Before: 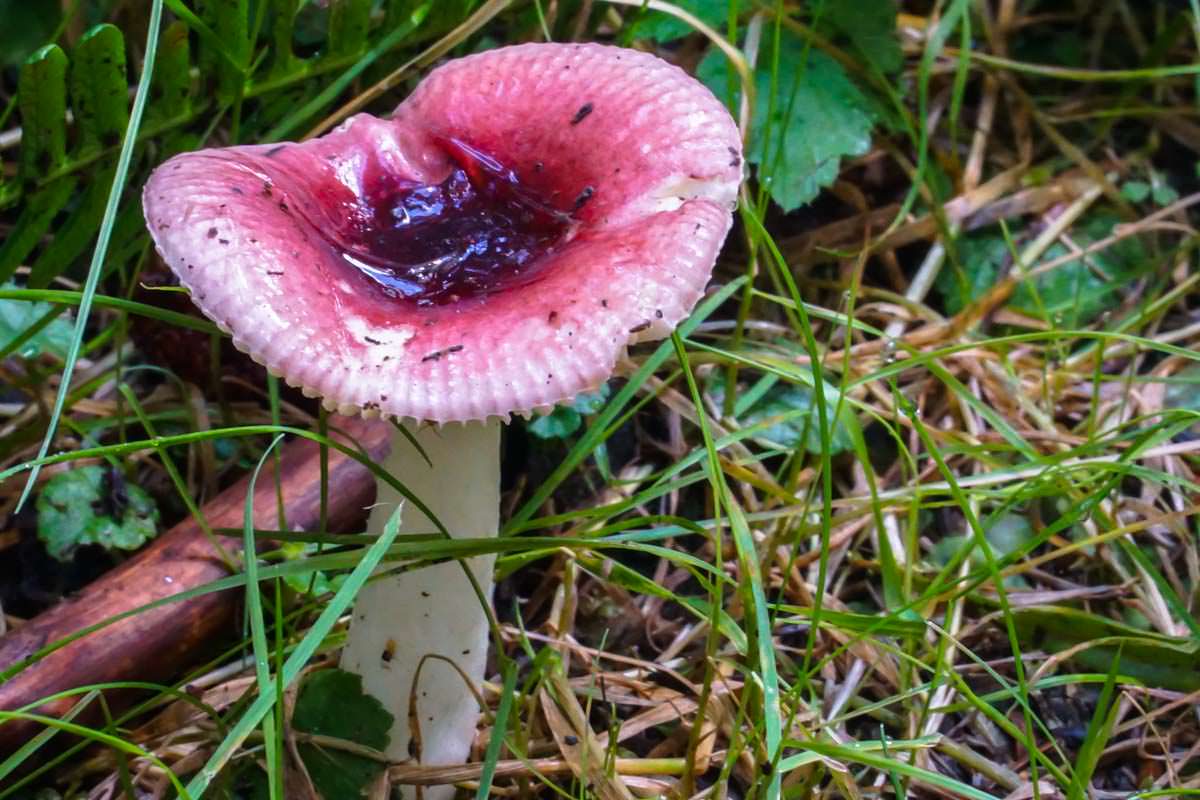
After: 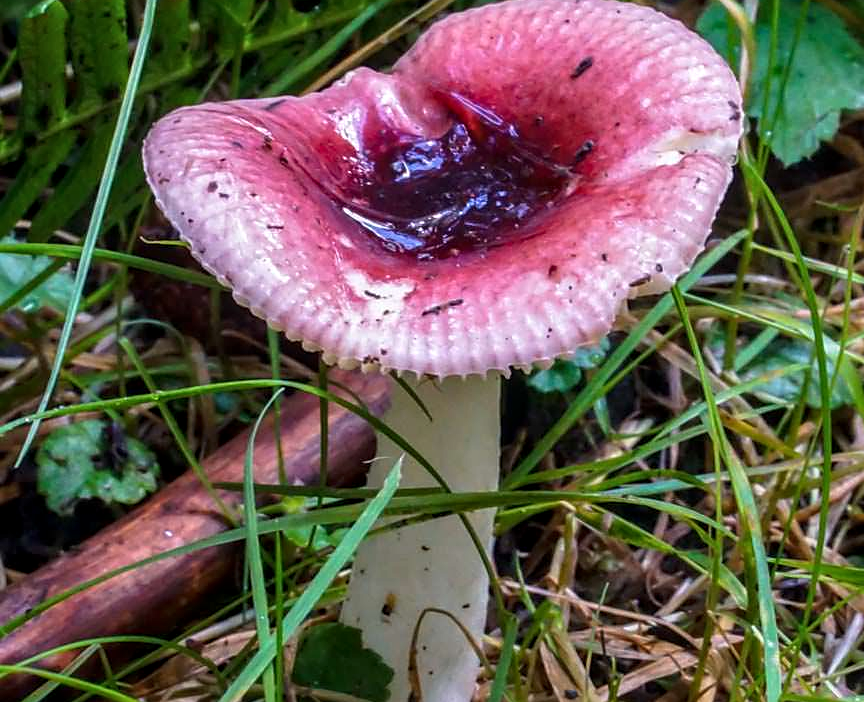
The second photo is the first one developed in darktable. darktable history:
sharpen: radius 1.864, amount 0.398, threshold 1.271
crop: top 5.803%, right 27.864%, bottom 5.804%
exposure: exposure -0.05 EV
local contrast: on, module defaults
